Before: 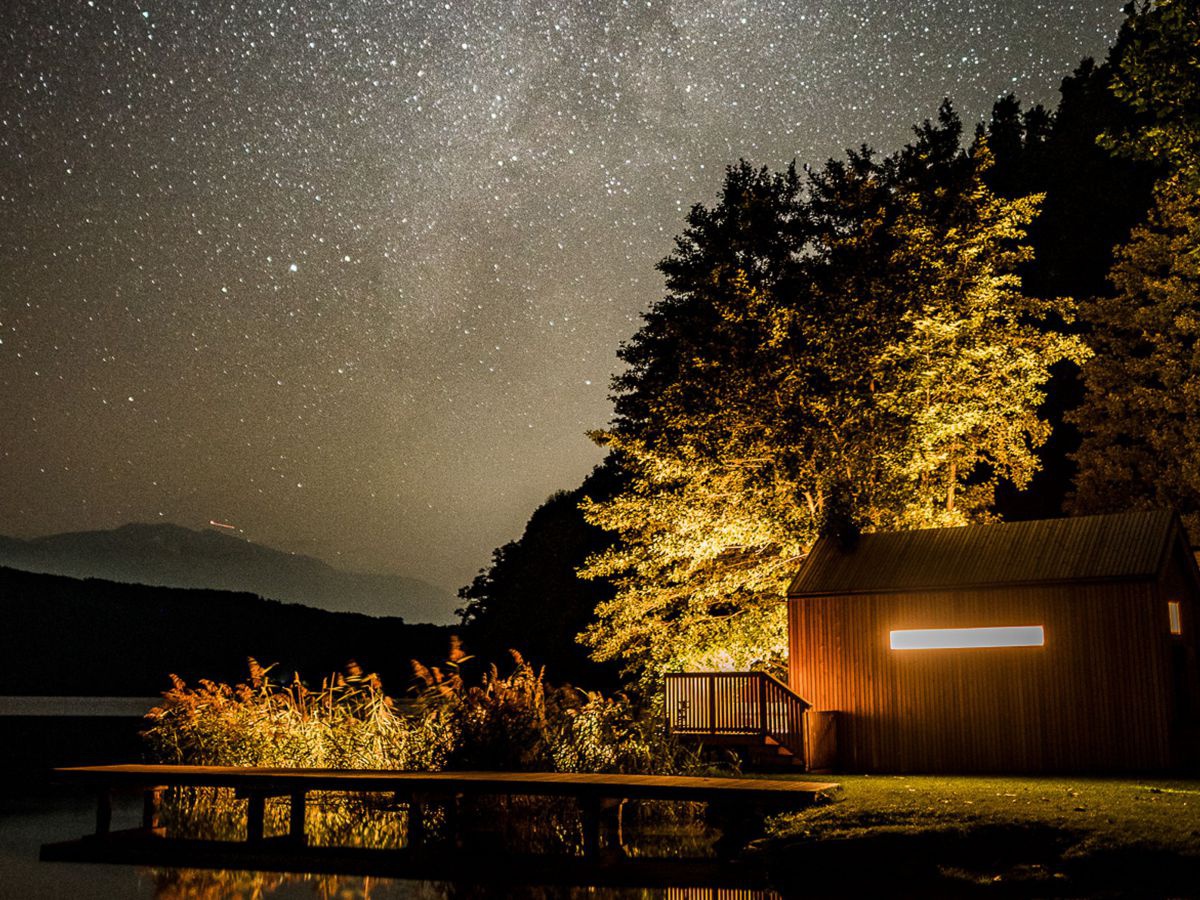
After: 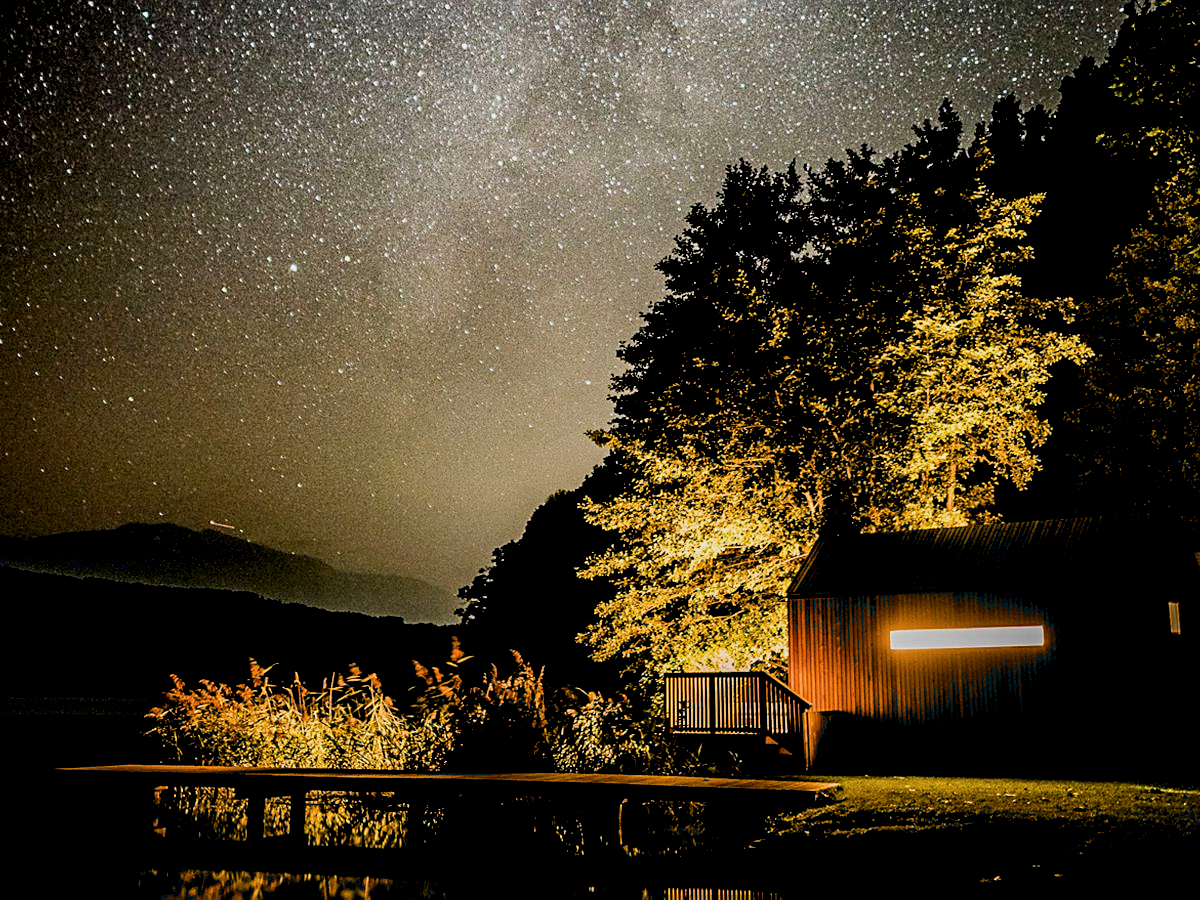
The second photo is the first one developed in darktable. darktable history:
exposure: black level correction 0.026, exposure 0.182 EV, compensate highlight preservation false
shadows and highlights: shadows -12.97, white point adjustment 3.94, highlights 26.69
sharpen: radius 1.879, amount 0.415, threshold 1.743
filmic rgb: black relative exposure -7.65 EV, white relative exposure 4.56 EV, threshold 5.99 EV, hardness 3.61, contrast 1.058, enable highlight reconstruction true
